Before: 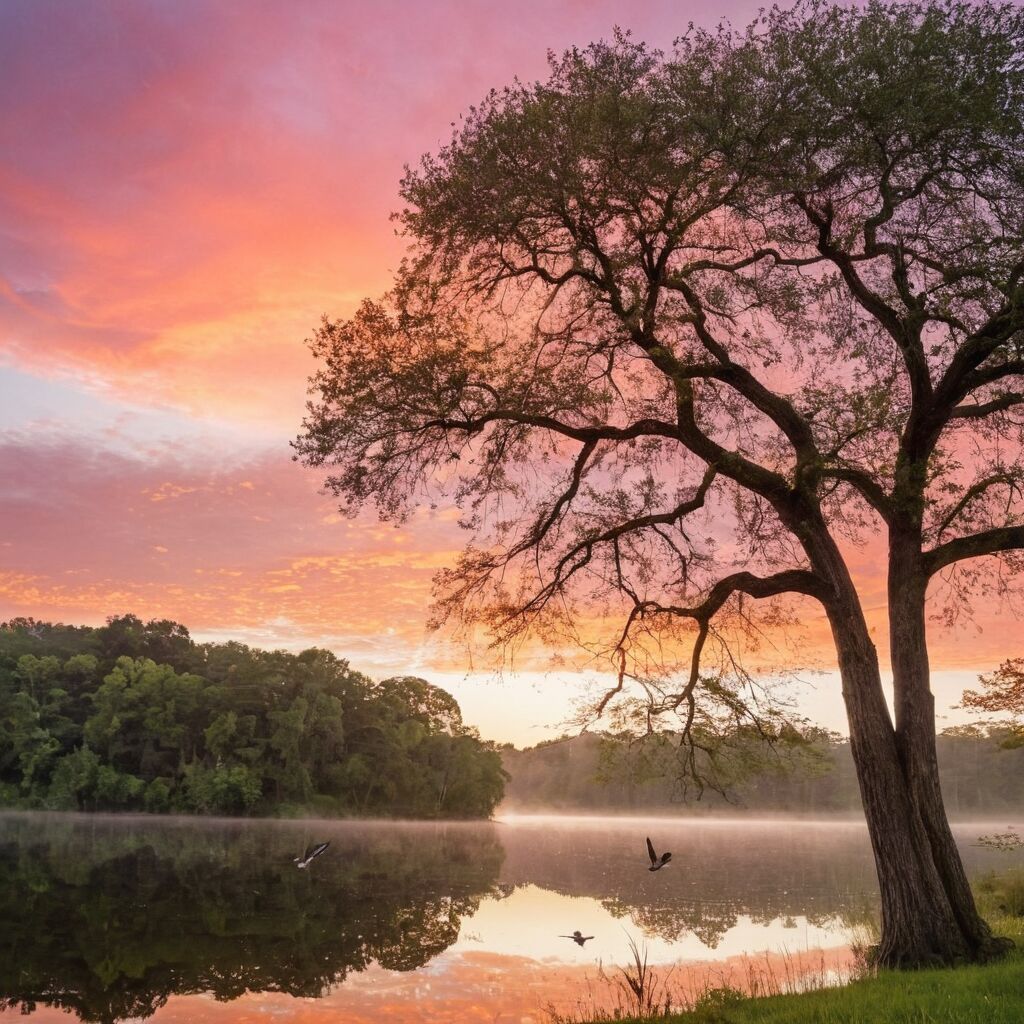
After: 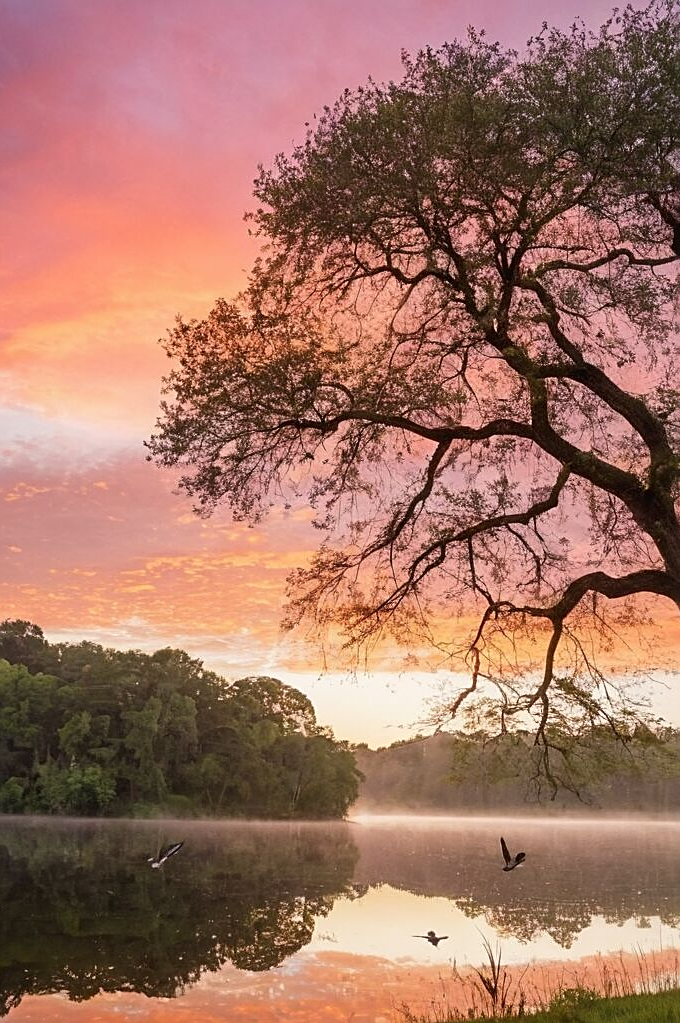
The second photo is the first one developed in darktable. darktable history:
crop and rotate: left 14.313%, right 19.28%
sharpen: on, module defaults
